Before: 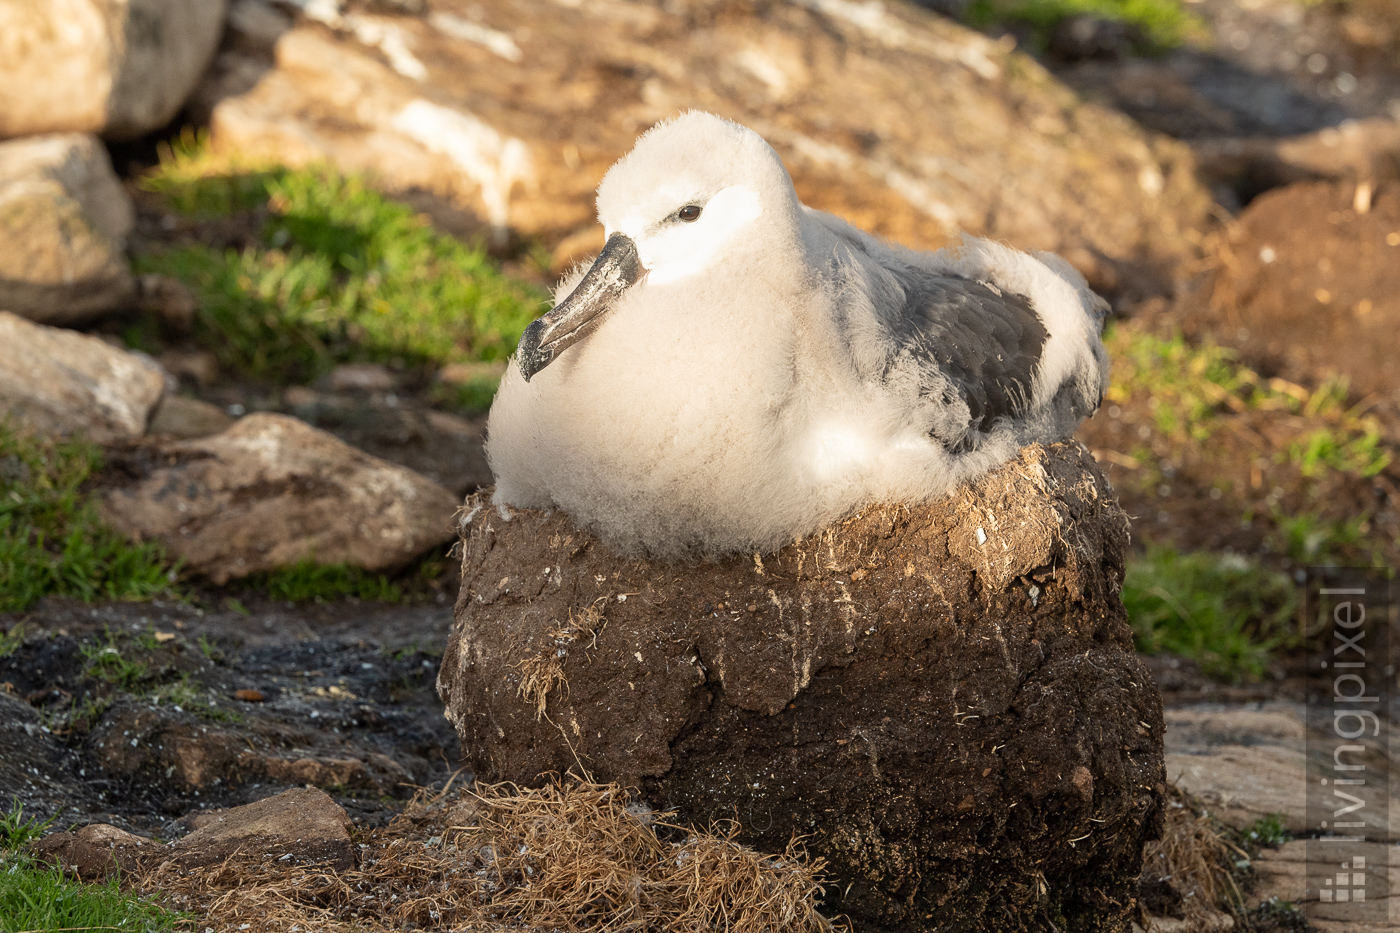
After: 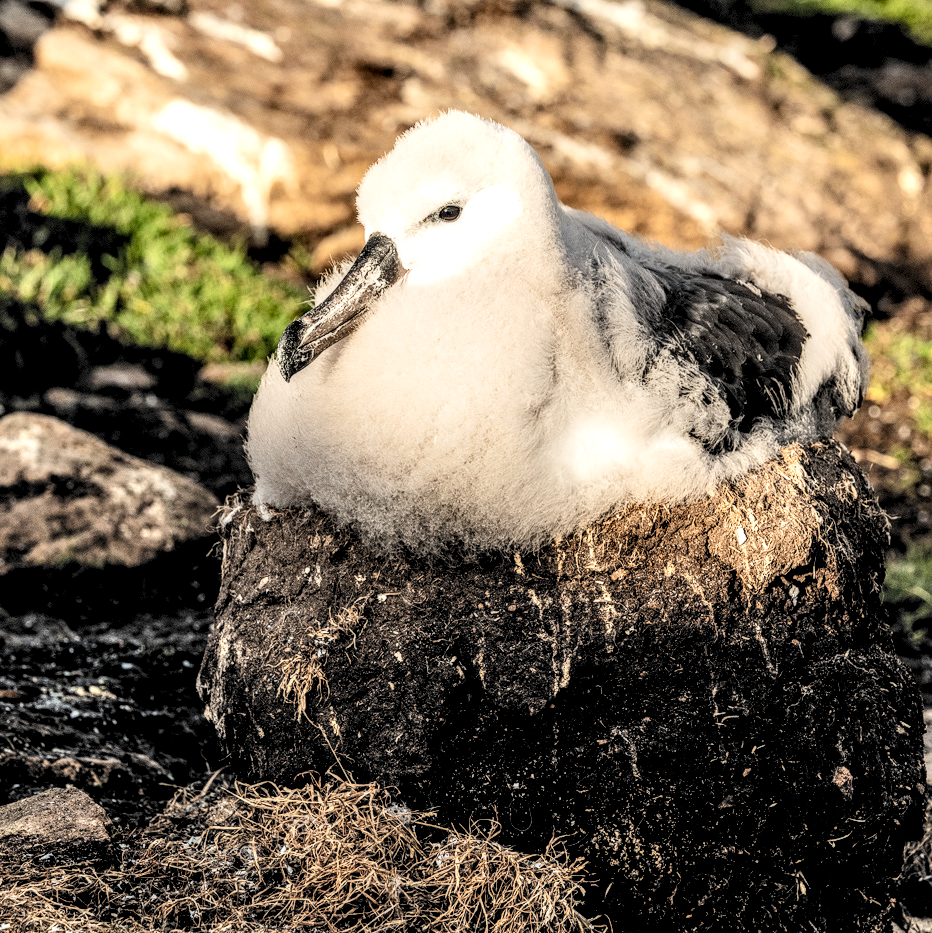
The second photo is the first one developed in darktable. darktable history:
local contrast: highlights 18%, detail 185%
tone curve: curves: ch0 [(0, 0.008) (0.083, 0.073) (0.28, 0.286) (0.528, 0.559) (0.961, 0.966) (1, 1)], color space Lab, independent channels, preserve colors none
crop: left 17.201%, right 16.187%
filmic rgb: black relative exposure -5 EV, white relative exposure 3.51 EV, hardness 3.17, contrast 1.485, highlights saturation mix -49.93%, color science v6 (2022)
exposure: compensate highlight preservation false
shadows and highlights: shadows 37.75, highlights -27.76, highlights color adjustment 0.766%, soften with gaussian
